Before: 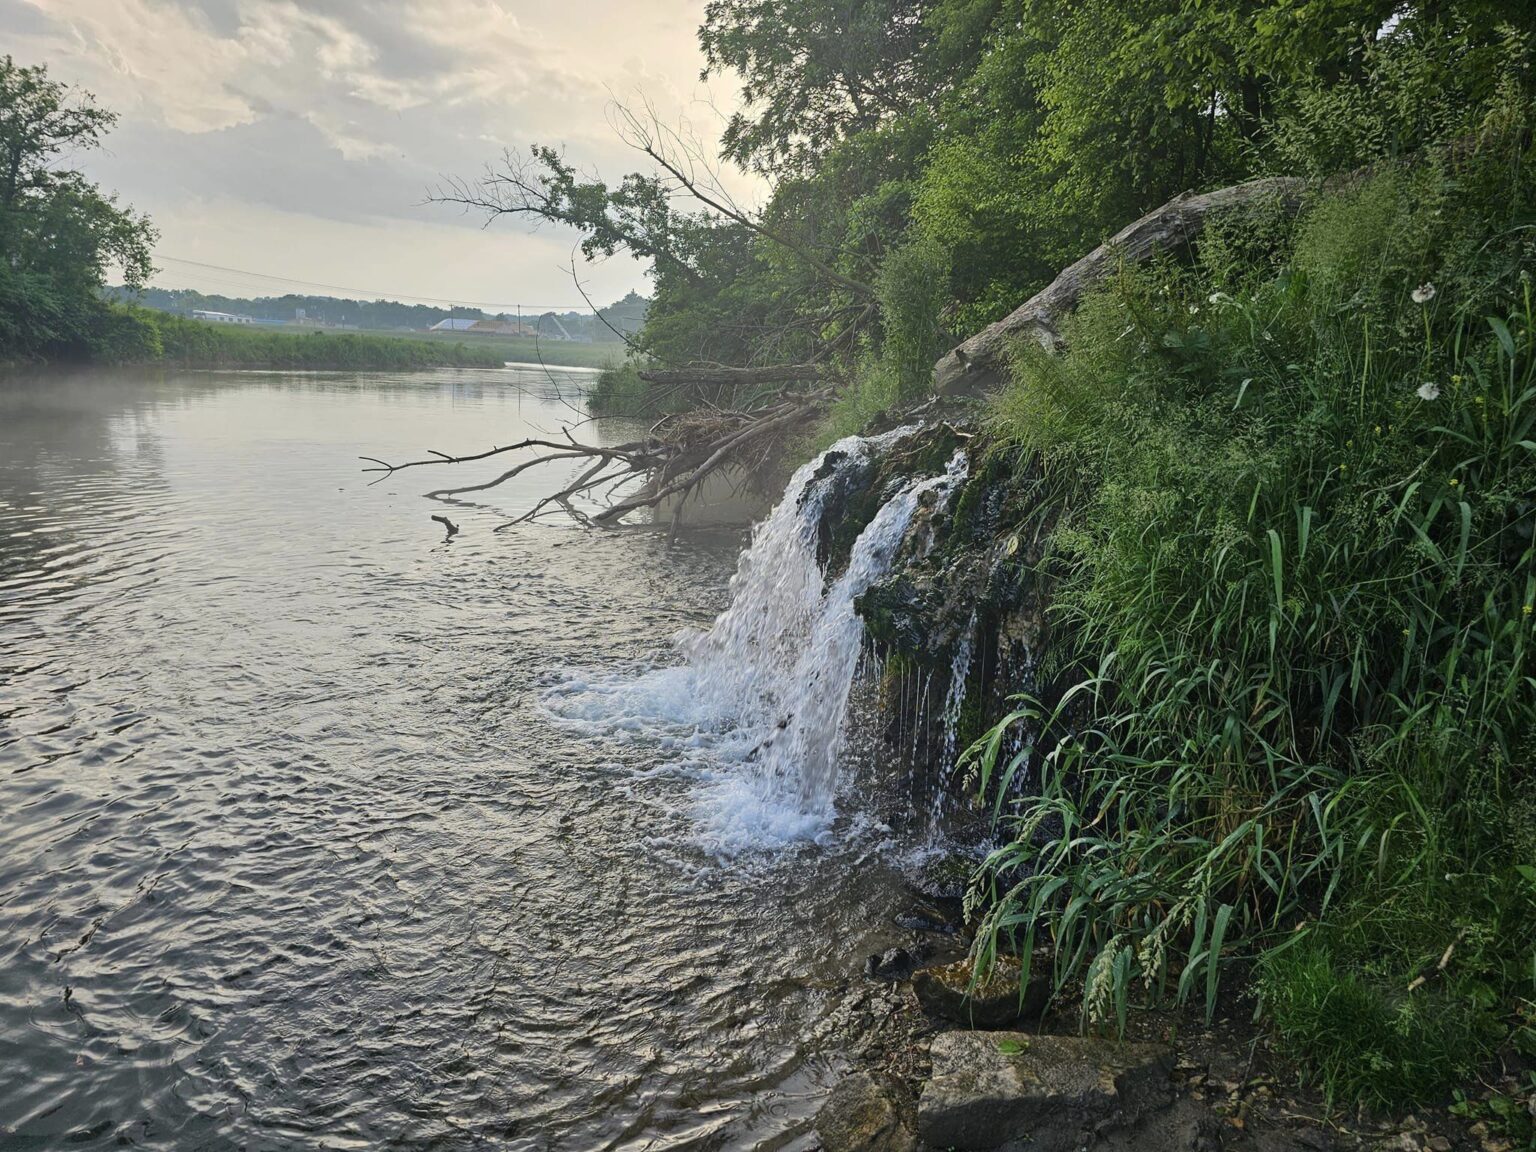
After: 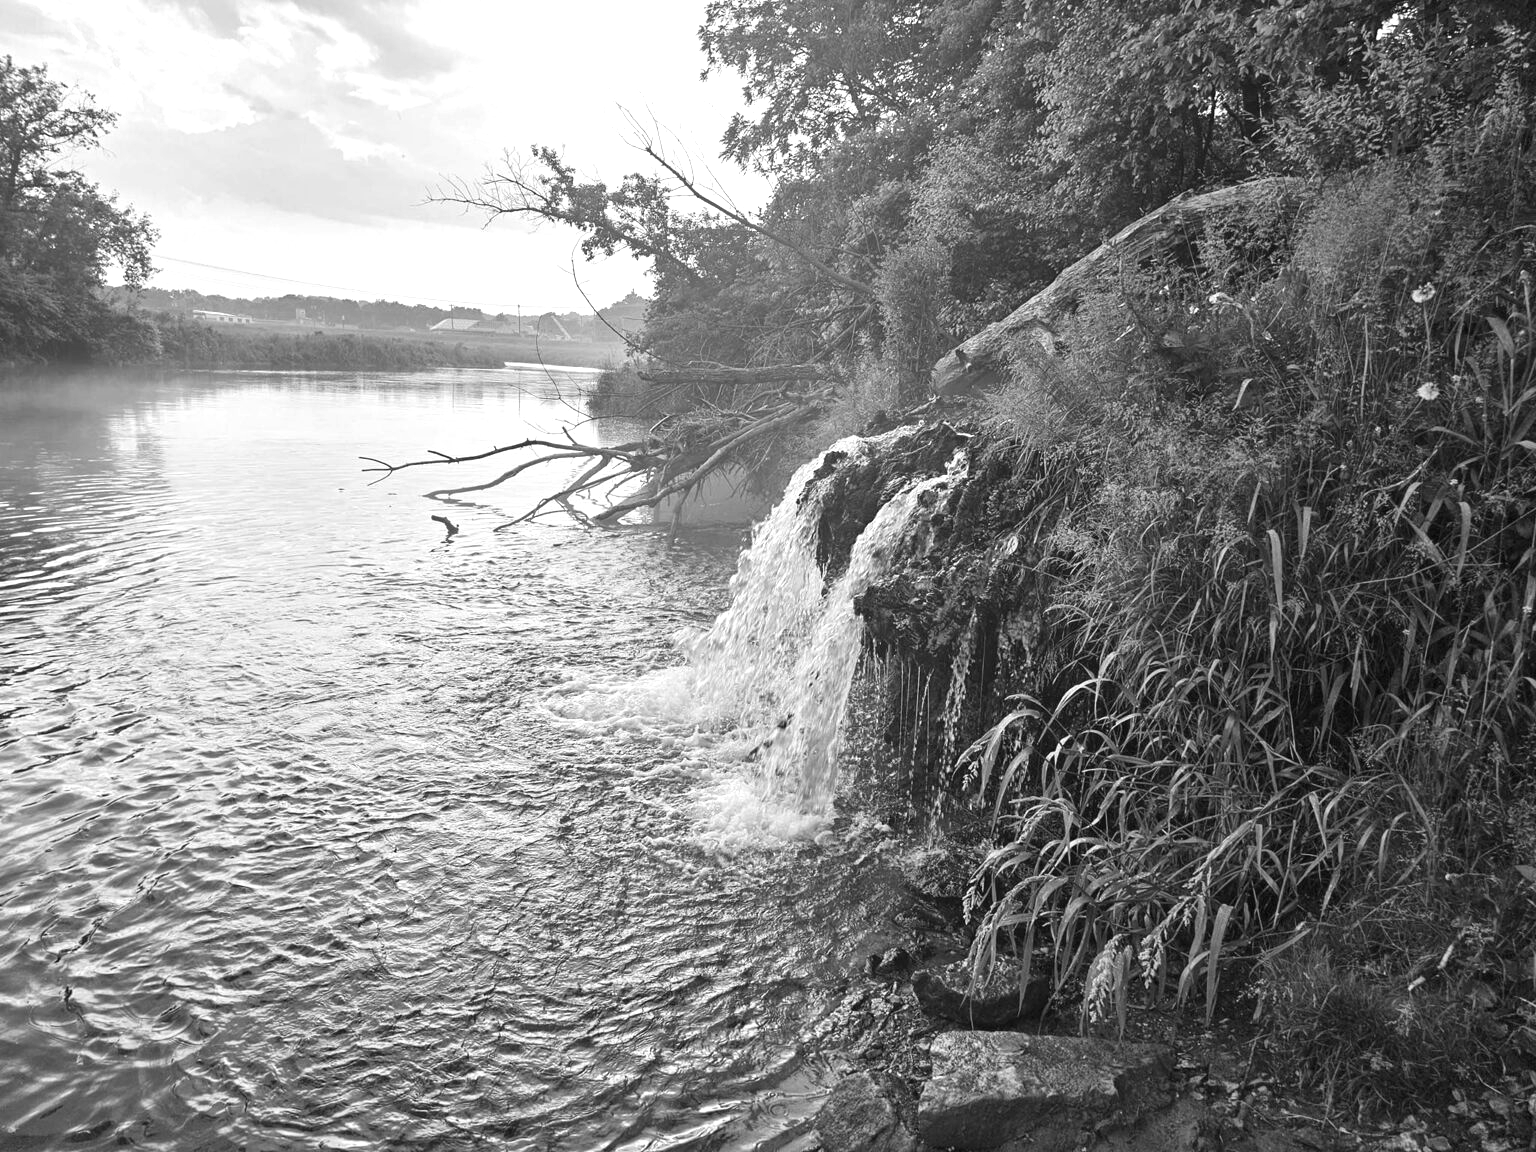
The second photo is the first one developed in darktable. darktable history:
exposure: exposure 0.755 EV, compensate highlight preservation false
color zones: curves: ch1 [(0, -0.394) (0.143, -0.394) (0.286, -0.394) (0.429, -0.392) (0.571, -0.391) (0.714, -0.391) (0.857, -0.391) (1, -0.394)]
